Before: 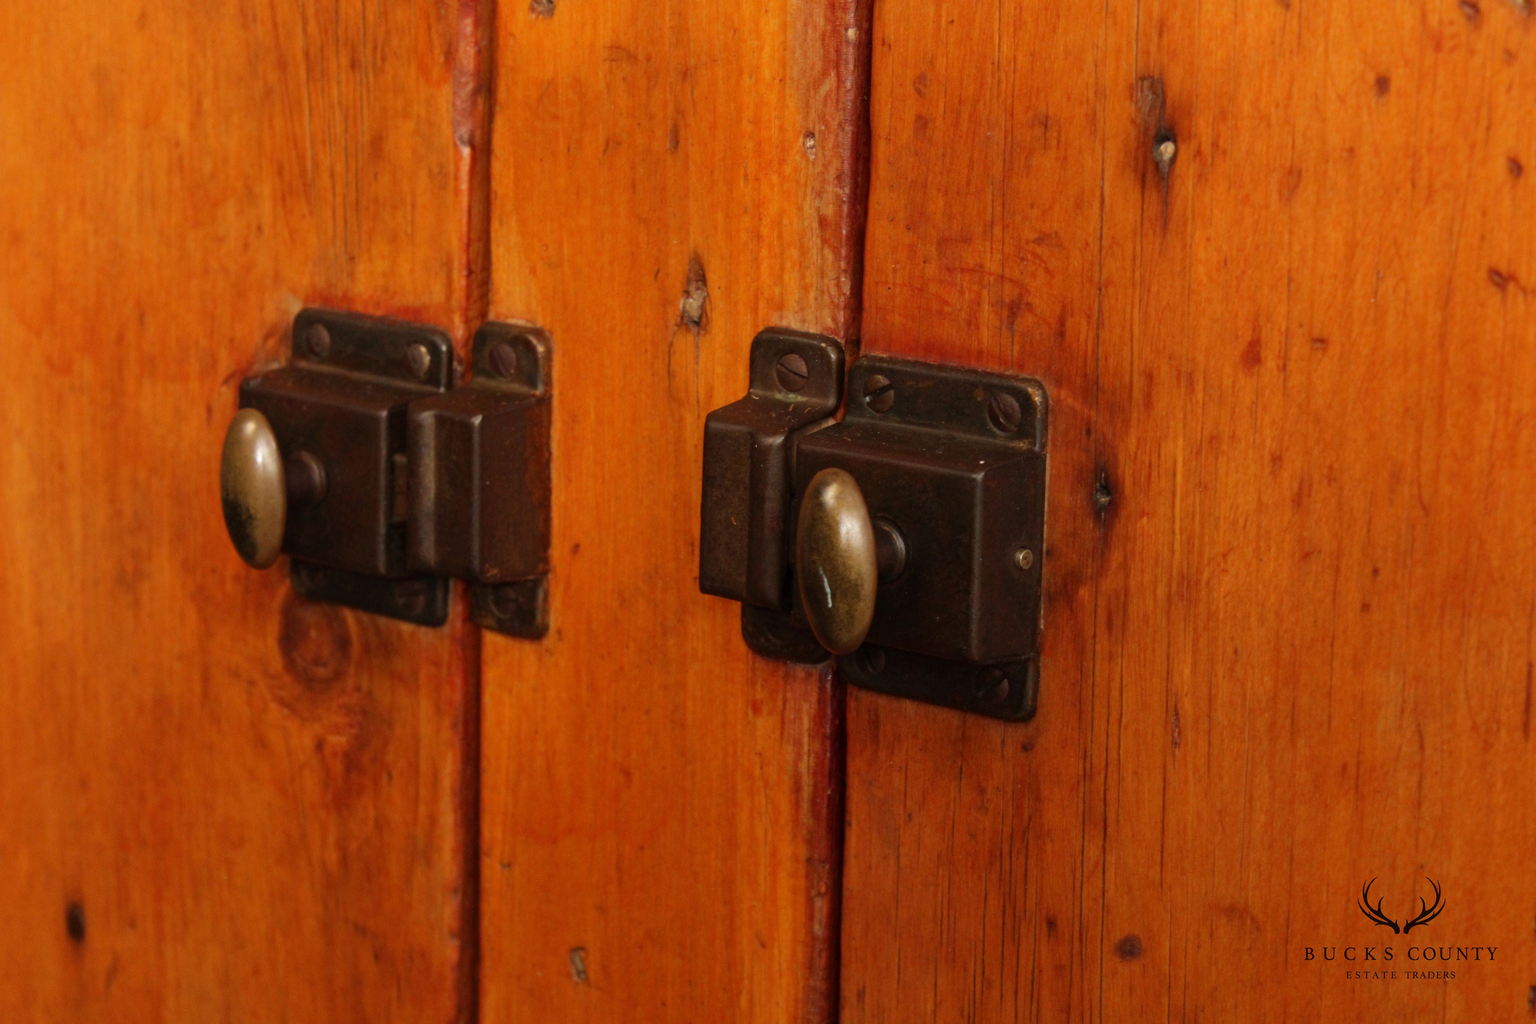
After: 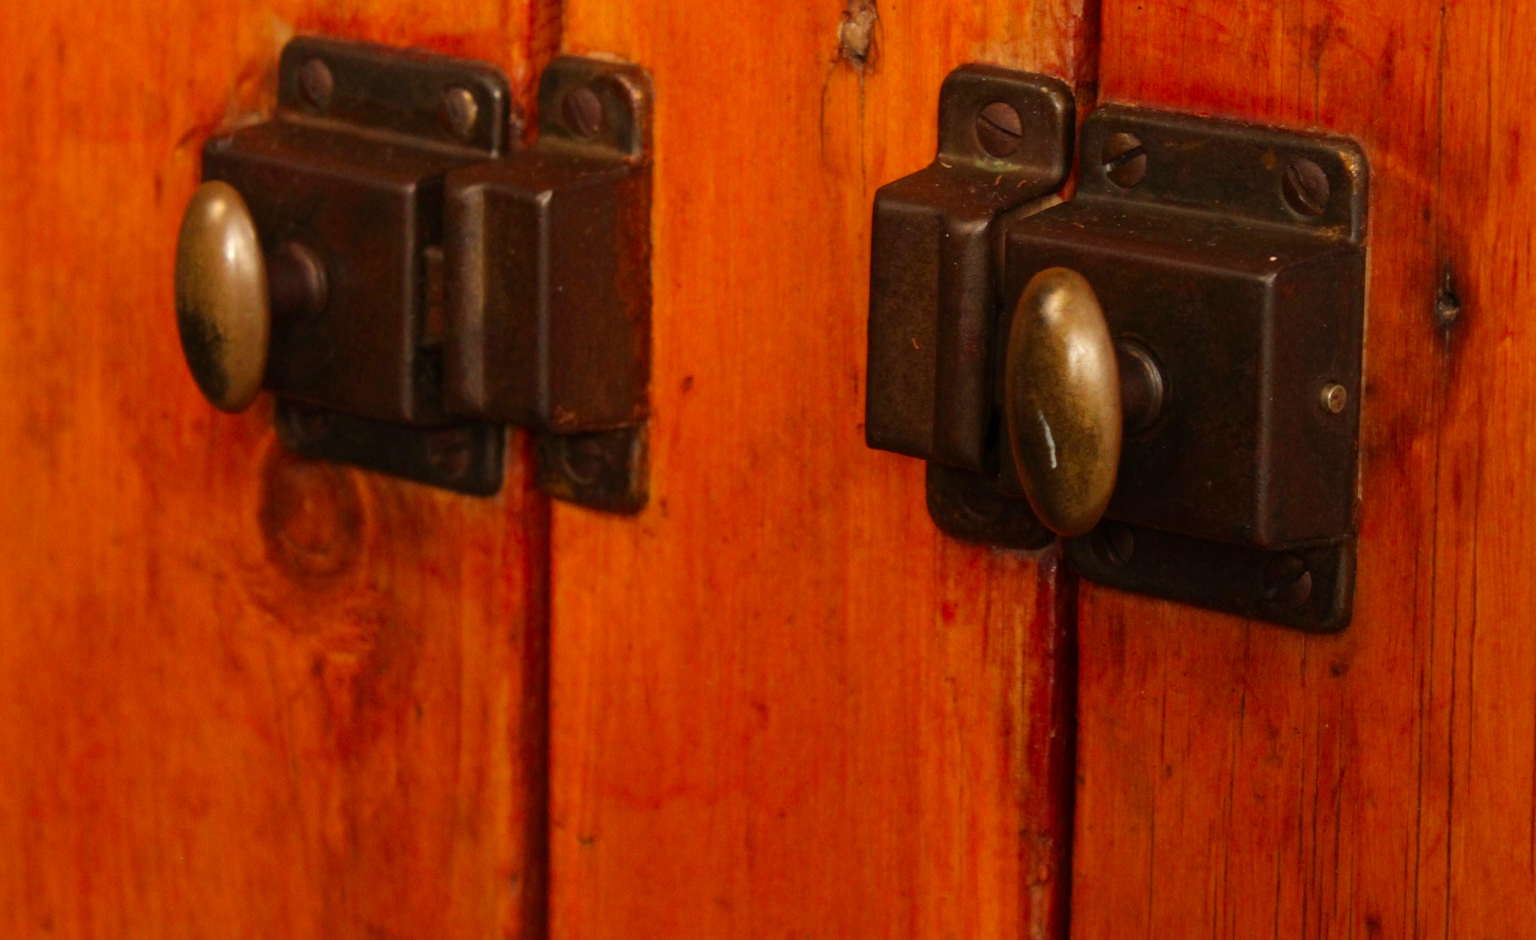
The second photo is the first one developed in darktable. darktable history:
white balance: red 1.045, blue 0.932
crop: left 6.488%, top 27.668%, right 24.183%, bottom 8.656%
tone equalizer: on, module defaults
contrast brightness saturation: contrast 0.04, saturation 0.16
